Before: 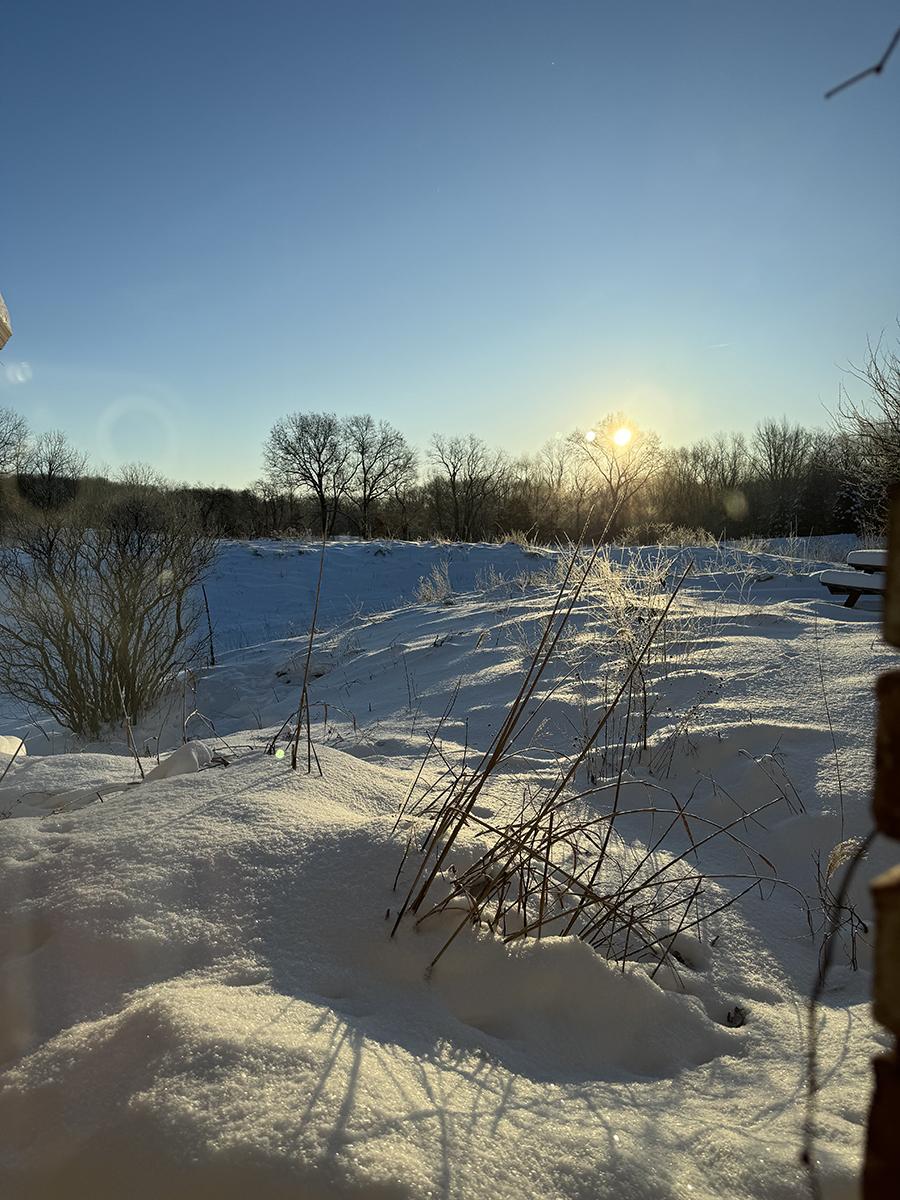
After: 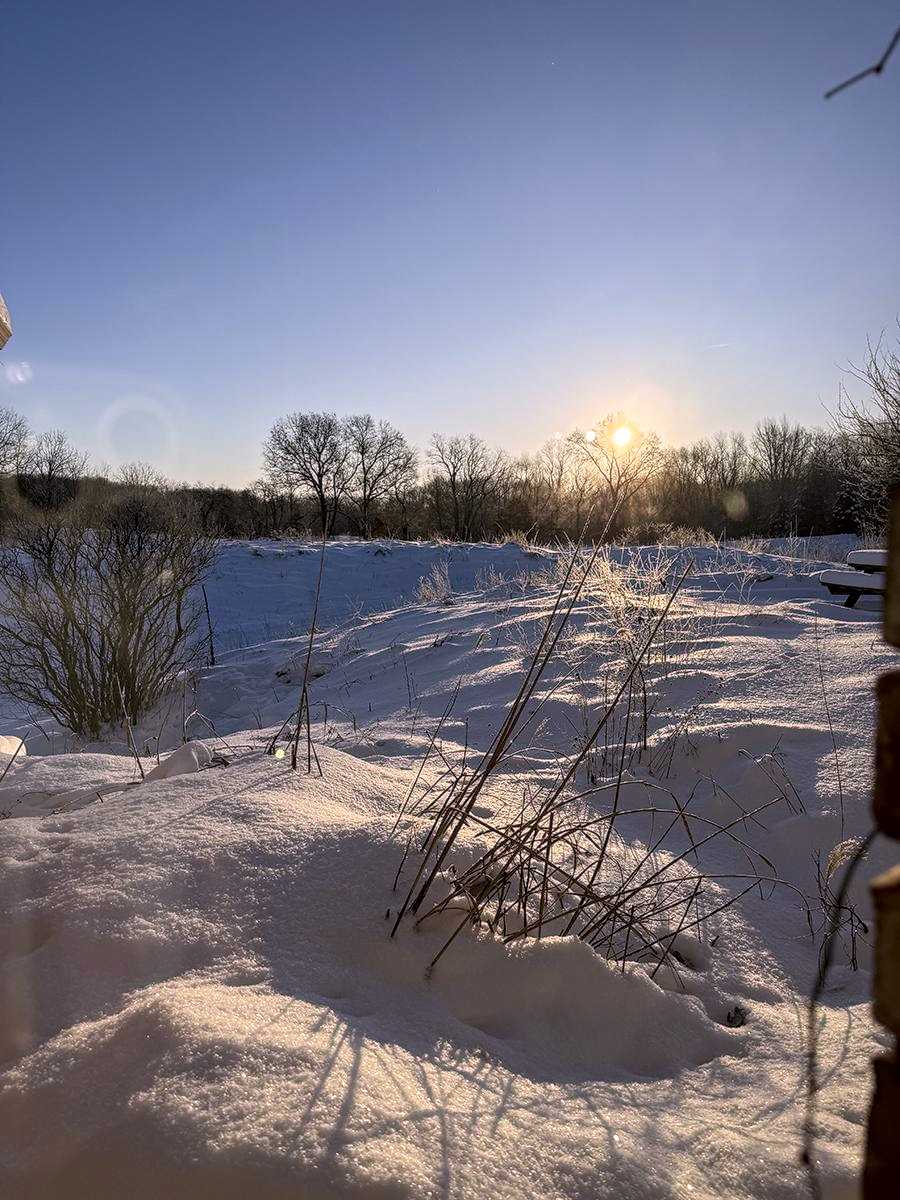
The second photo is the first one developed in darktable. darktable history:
color calibration: output R [1.063, -0.012, -0.003, 0], output B [-0.079, 0.047, 1, 0], illuminant as shot in camera, x 0.358, y 0.373, temperature 4628.91 K
local contrast: on, module defaults
